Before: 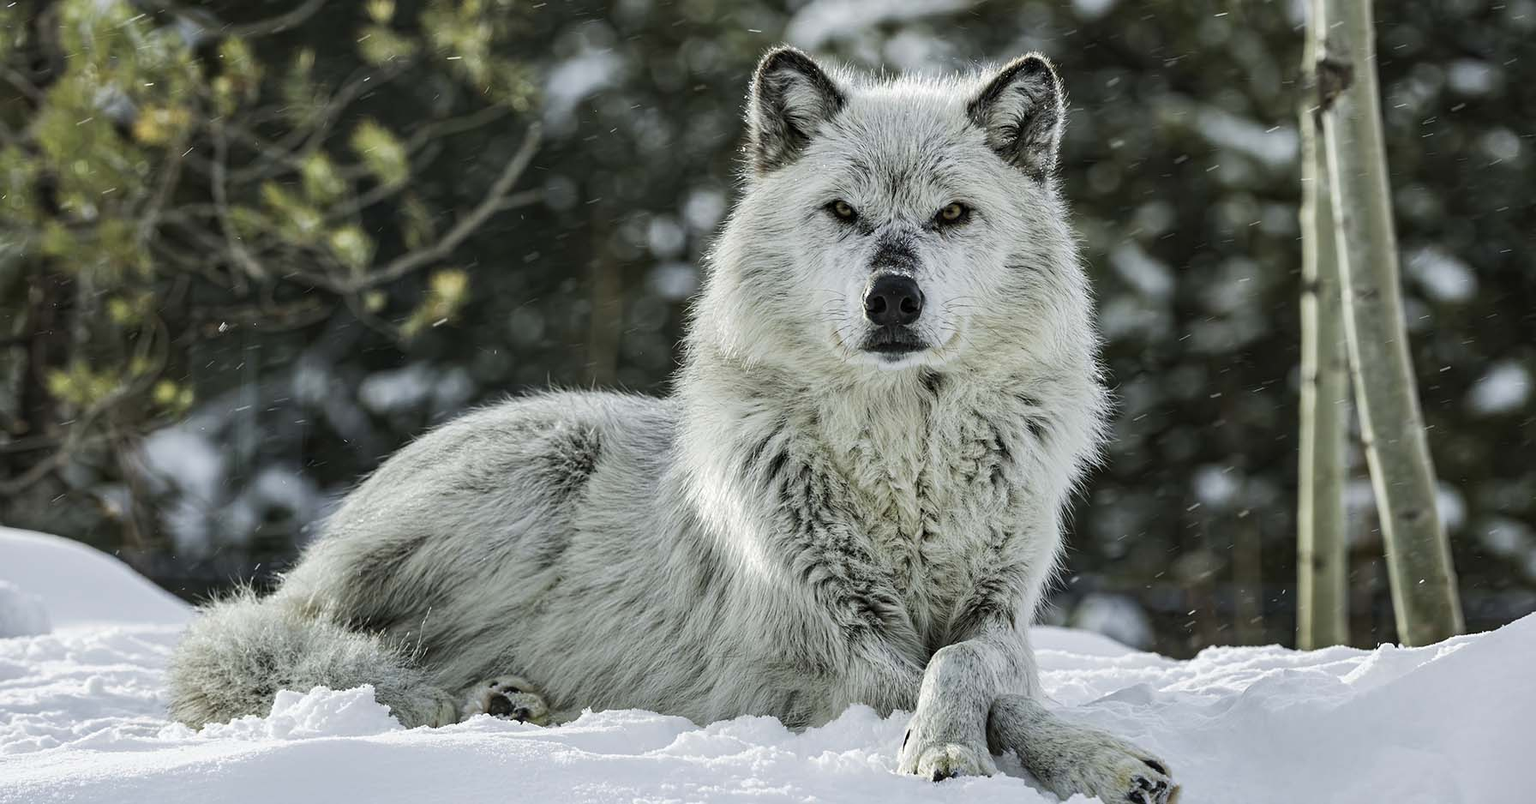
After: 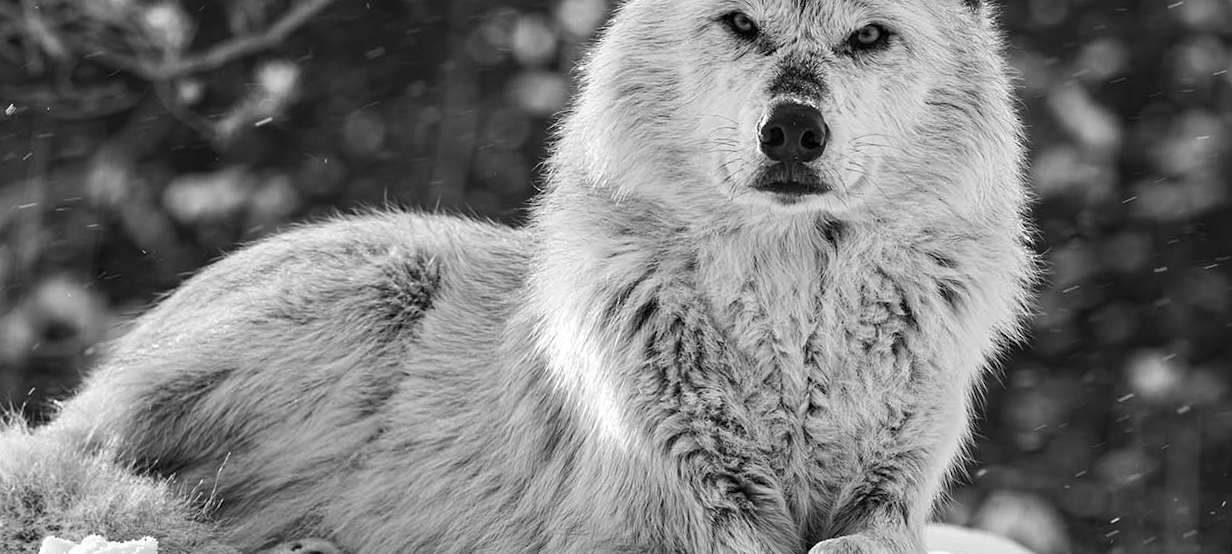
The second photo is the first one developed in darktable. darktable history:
crop and rotate: angle -3.99°, left 9.732%, top 20.981%, right 12.492%, bottom 12.149%
color zones: curves: ch1 [(0, -0.394) (0.143, -0.394) (0.286, -0.394) (0.429, -0.392) (0.571, -0.391) (0.714, -0.391) (0.857, -0.391) (1, -0.394)]
exposure: exposure 0.201 EV, compensate exposure bias true, compensate highlight preservation false
